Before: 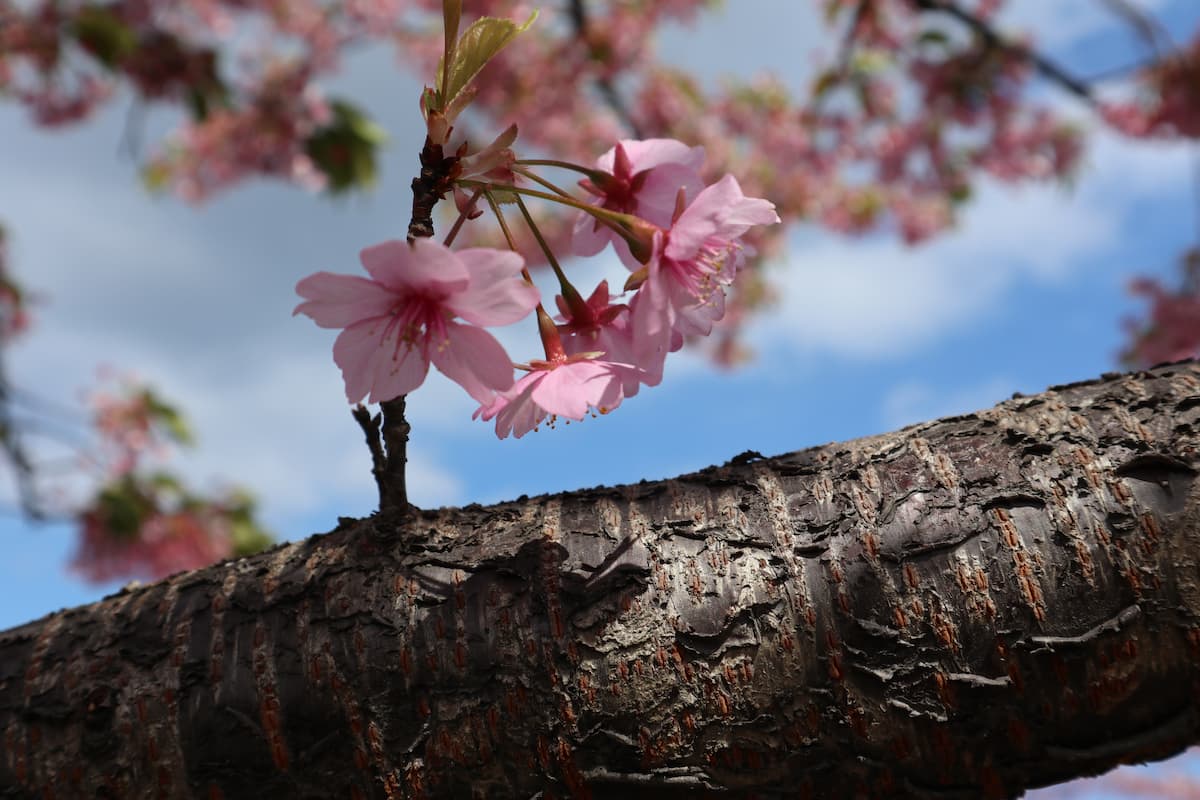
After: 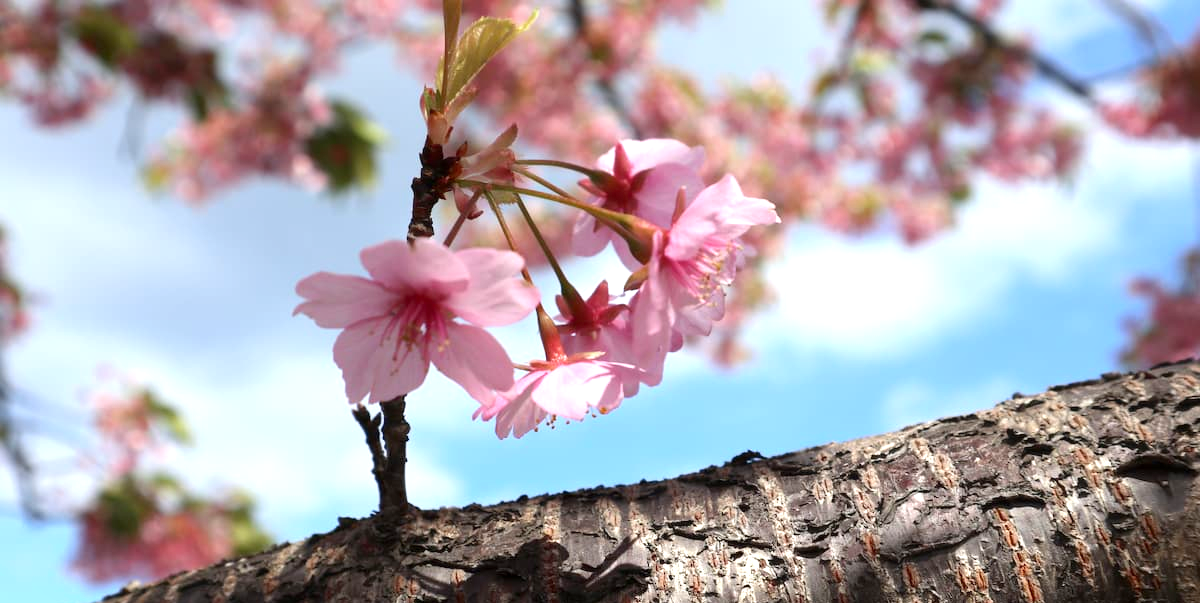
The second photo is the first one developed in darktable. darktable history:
contrast equalizer: y [[0.5, 0.542, 0.583, 0.625, 0.667, 0.708], [0.5 ×6], [0.5 ×6], [0 ×6], [0 ×6]], mix -0.185
crop: bottom 24.566%
exposure: black level correction 0.001, exposure 1 EV, compensate exposure bias true, compensate highlight preservation false
